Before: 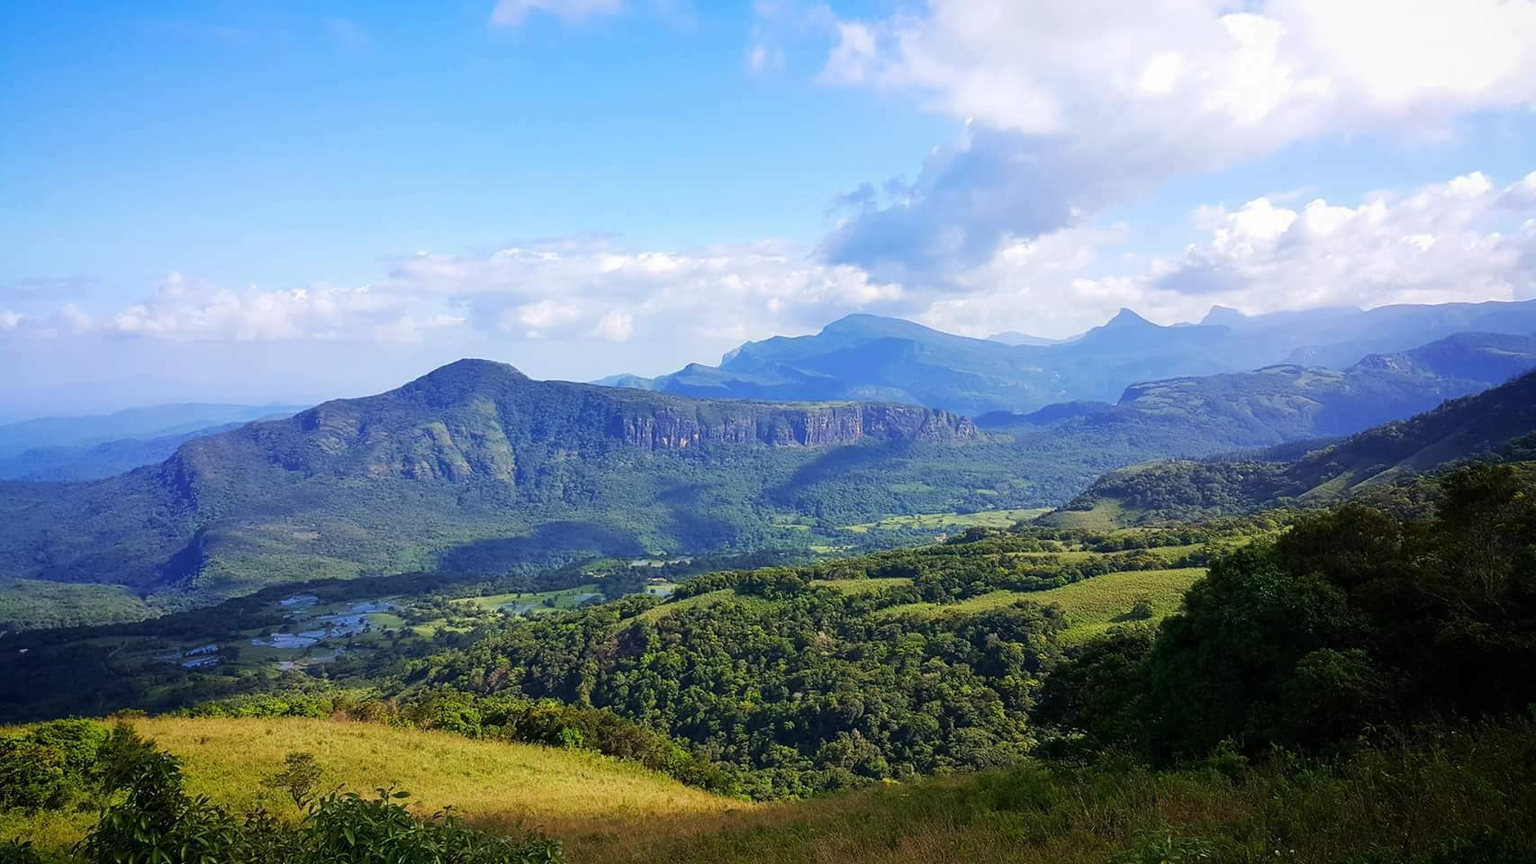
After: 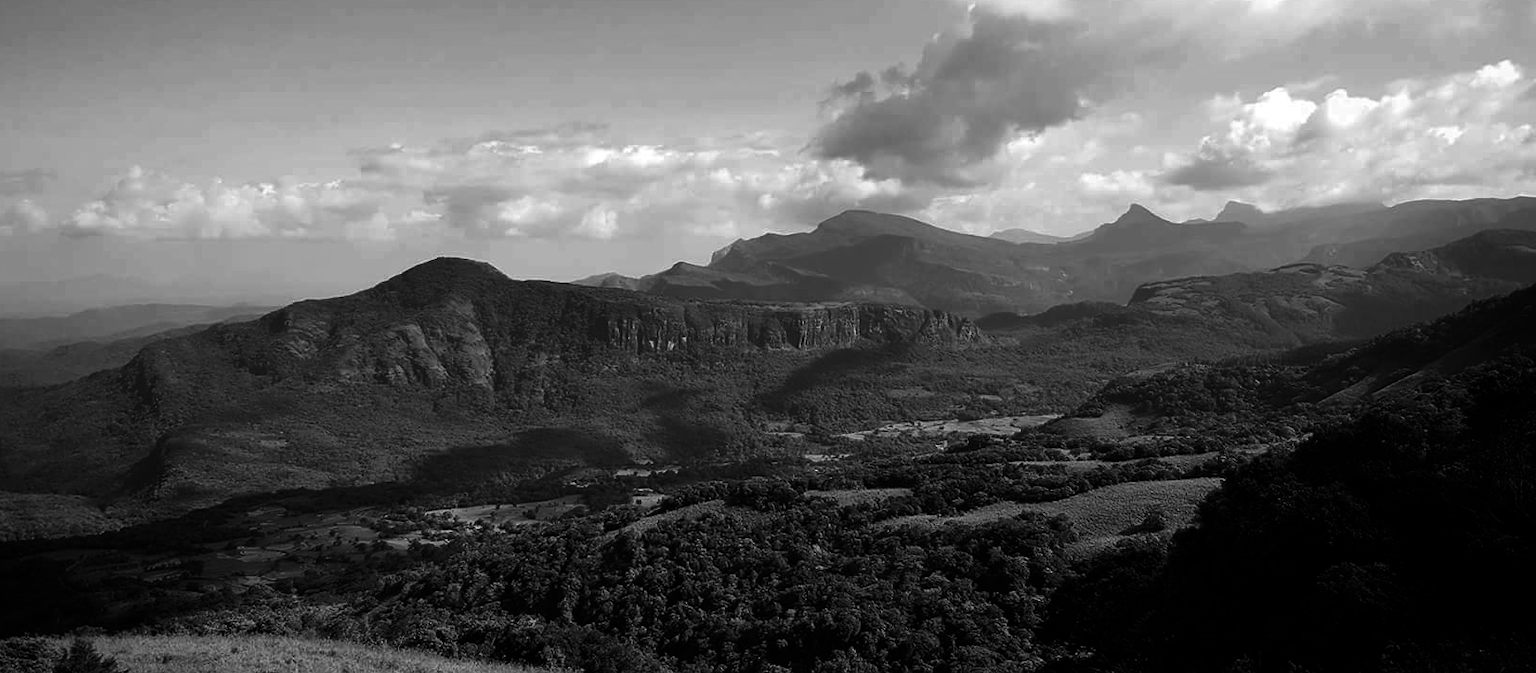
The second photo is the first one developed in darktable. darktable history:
crop and rotate: left 2.991%, top 13.302%, right 1.981%, bottom 12.636%
contrast brightness saturation: contrast -0.03, brightness -0.59, saturation -1
white balance: red 1.127, blue 0.943
